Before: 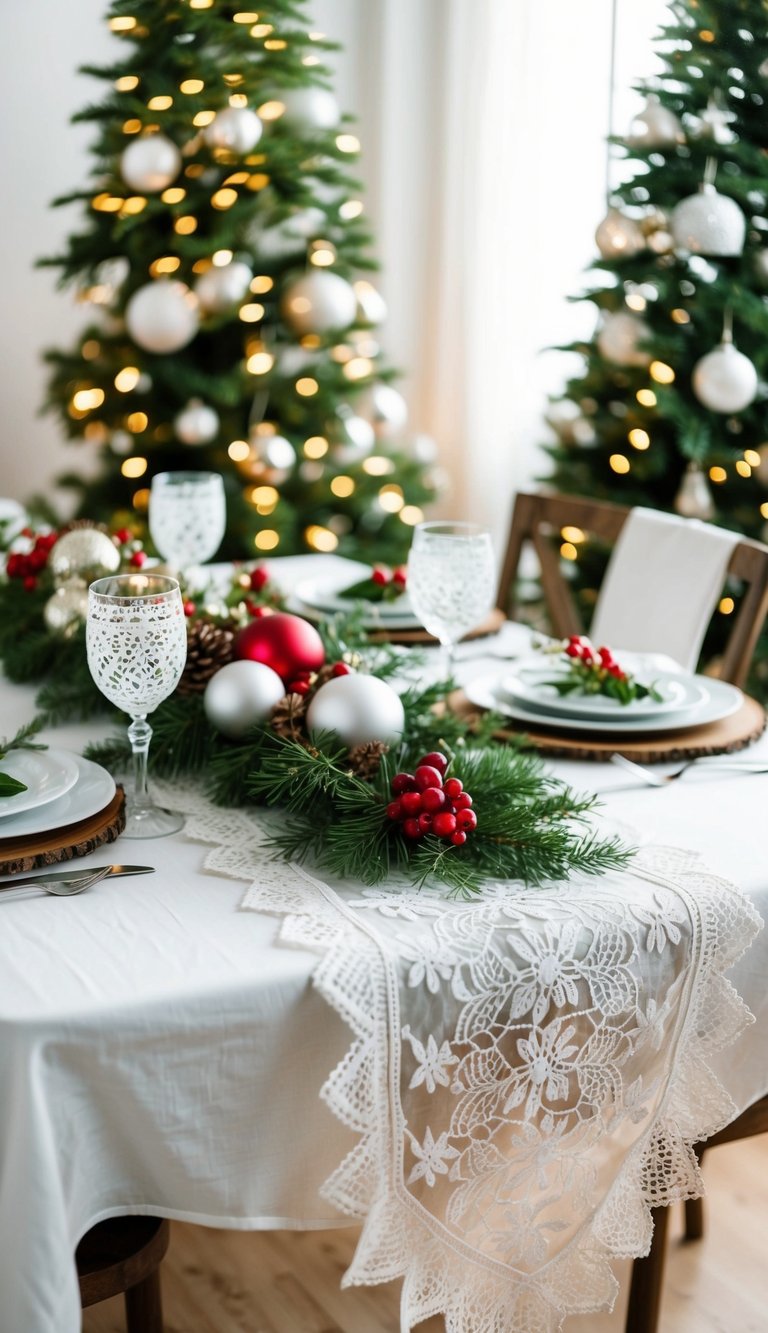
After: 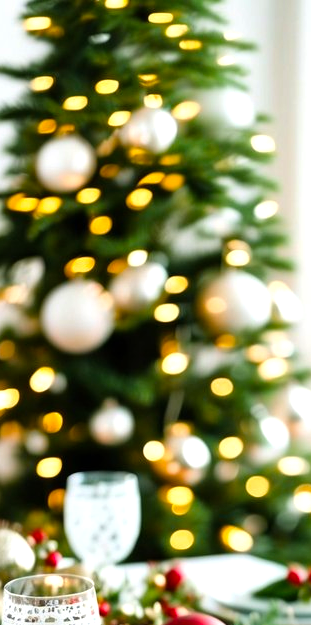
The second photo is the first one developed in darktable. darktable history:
color balance rgb: perceptual saturation grading › global saturation 19.419%, global vibrance 20%
tone equalizer: -8 EV -0.389 EV, -7 EV -0.397 EV, -6 EV -0.311 EV, -5 EV -0.253 EV, -3 EV 0.22 EV, -2 EV 0.344 EV, -1 EV 0.401 EV, +0 EV 0.424 EV
crop and rotate: left 11.104%, top 0.05%, right 48.31%, bottom 53.011%
